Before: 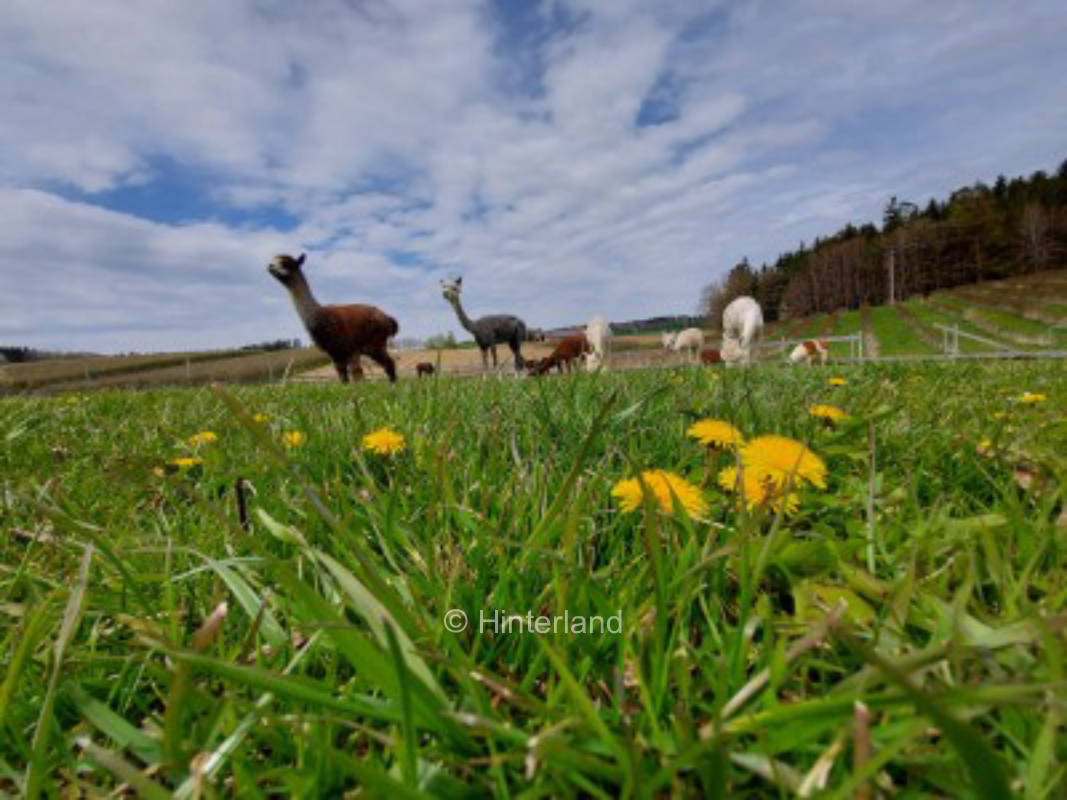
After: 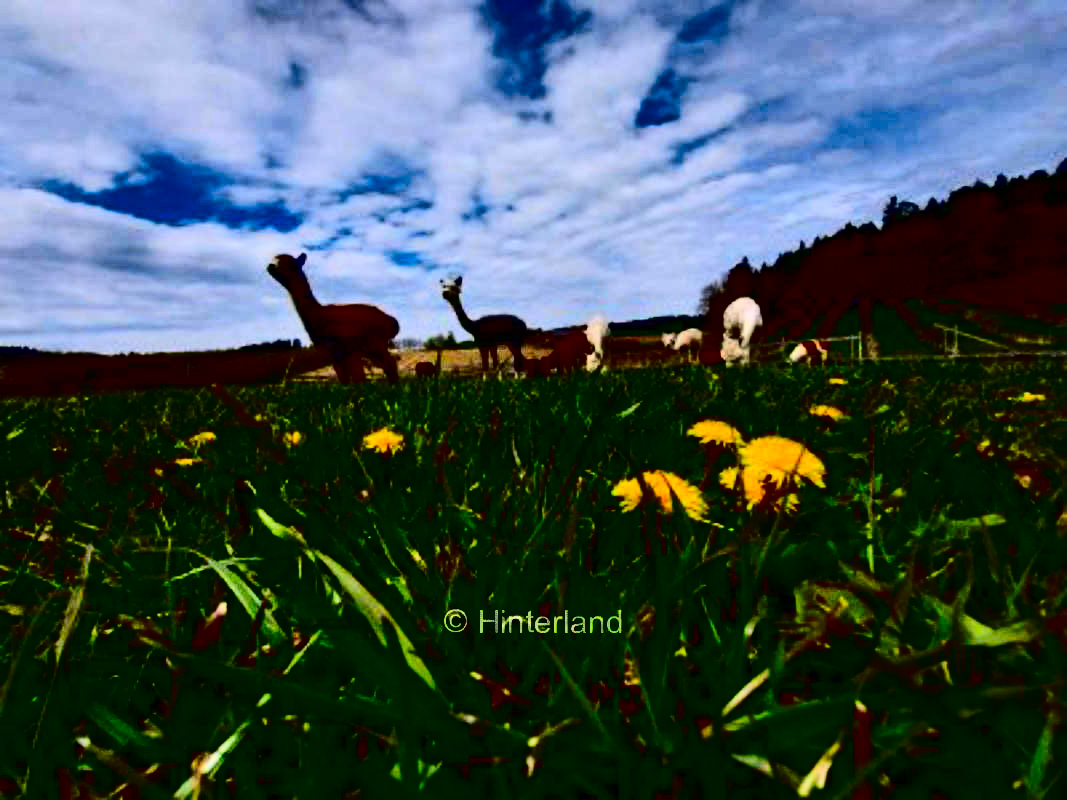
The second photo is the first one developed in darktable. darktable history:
contrast brightness saturation: contrast 0.752, brightness -0.988, saturation 0.989
